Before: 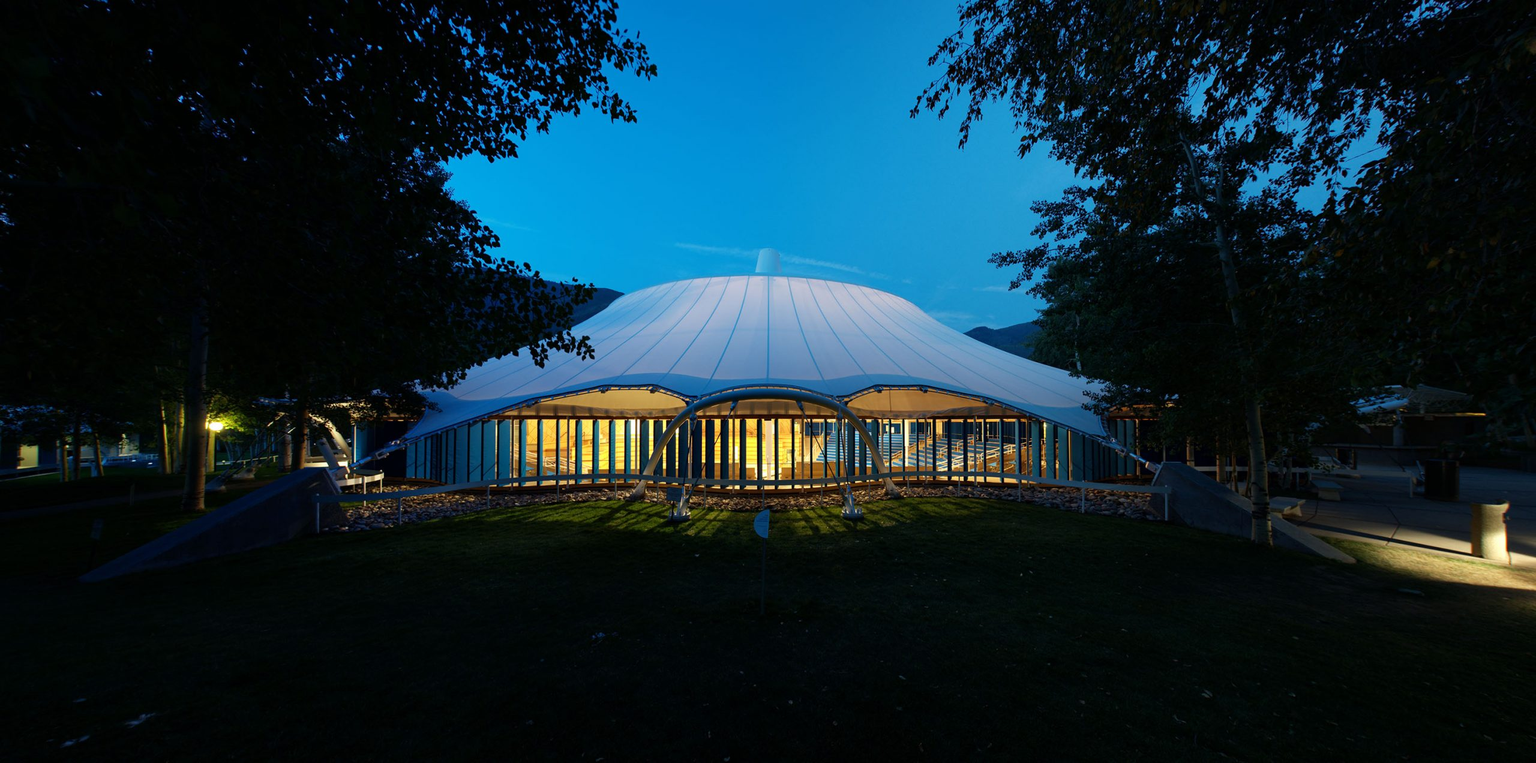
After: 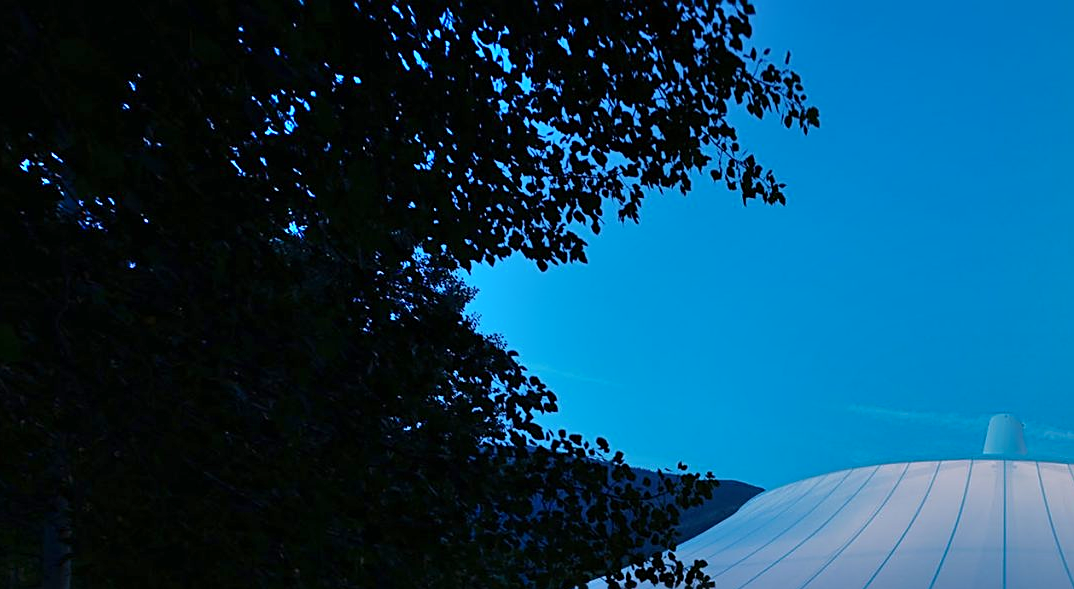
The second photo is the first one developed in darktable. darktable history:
sharpen: on, module defaults
shadows and highlights: white point adjustment -3.64, highlights -63.34, highlights color adjustment 42%, soften with gaussian
crop and rotate: left 10.817%, top 0.062%, right 47.194%, bottom 53.626%
